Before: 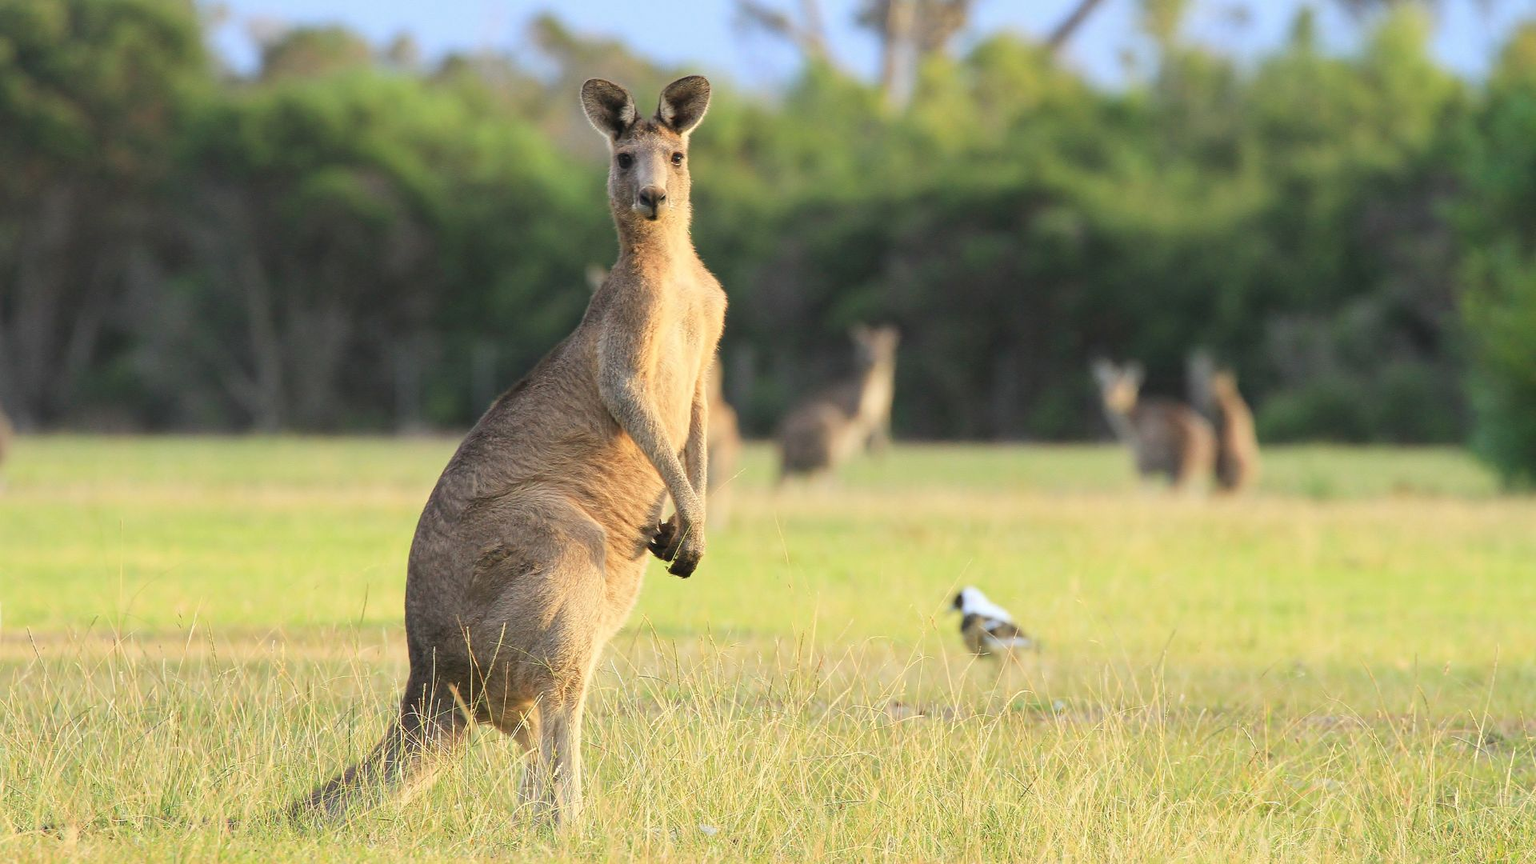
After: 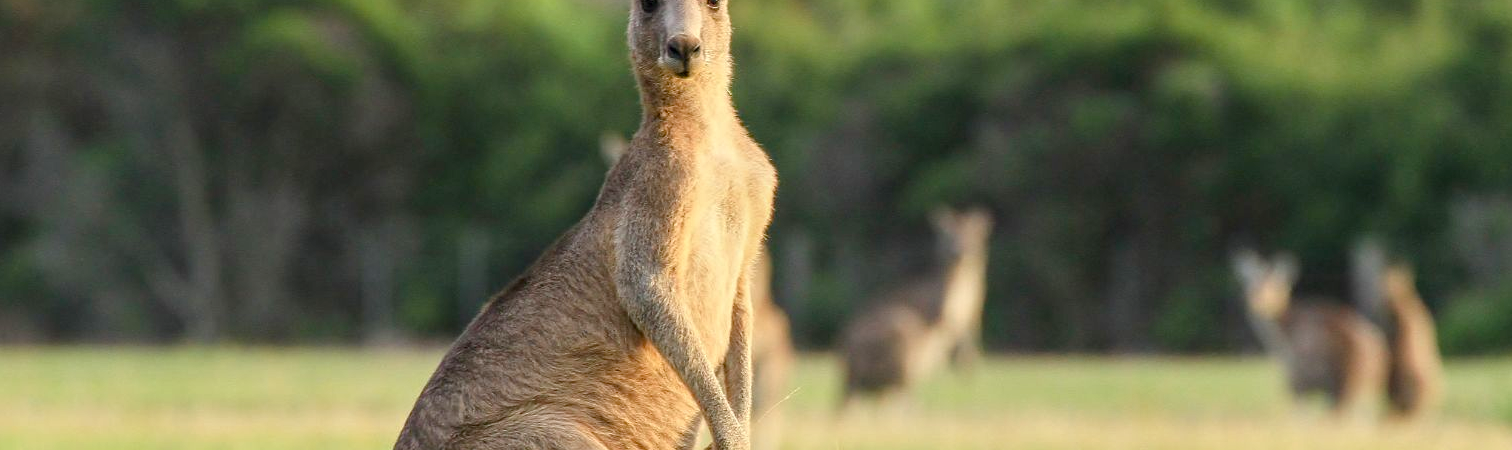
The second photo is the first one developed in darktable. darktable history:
local contrast: on, module defaults
exposure: black level correction 0, compensate highlight preservation false
color balance rgb: global offset › luminance -0.467%, perceptual saturation grading › global saturation 20%, perceptual saturation grading › highlights -25.78%, perceptual saturation grading › shadows 26.057%
crop: left 6.884%, top 18.358%, right 14.348%, bottom 39.958%
